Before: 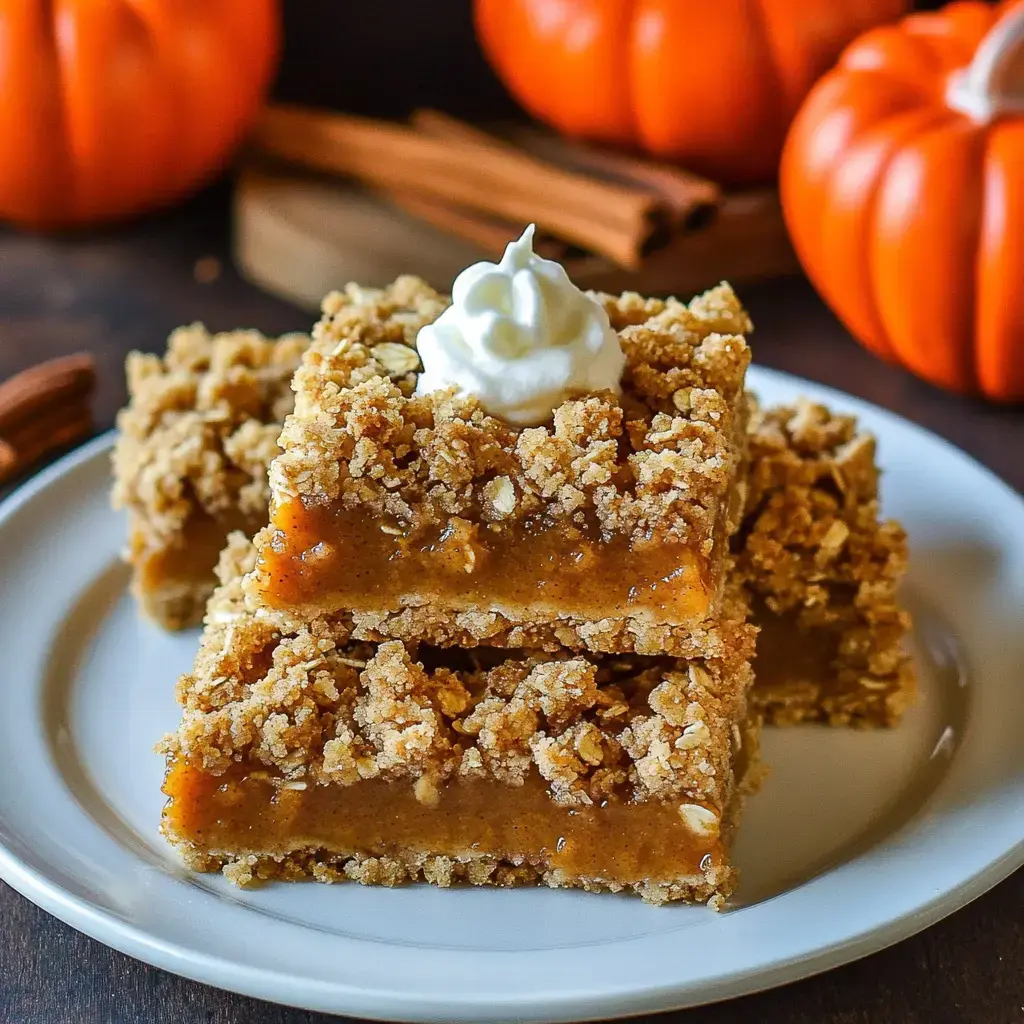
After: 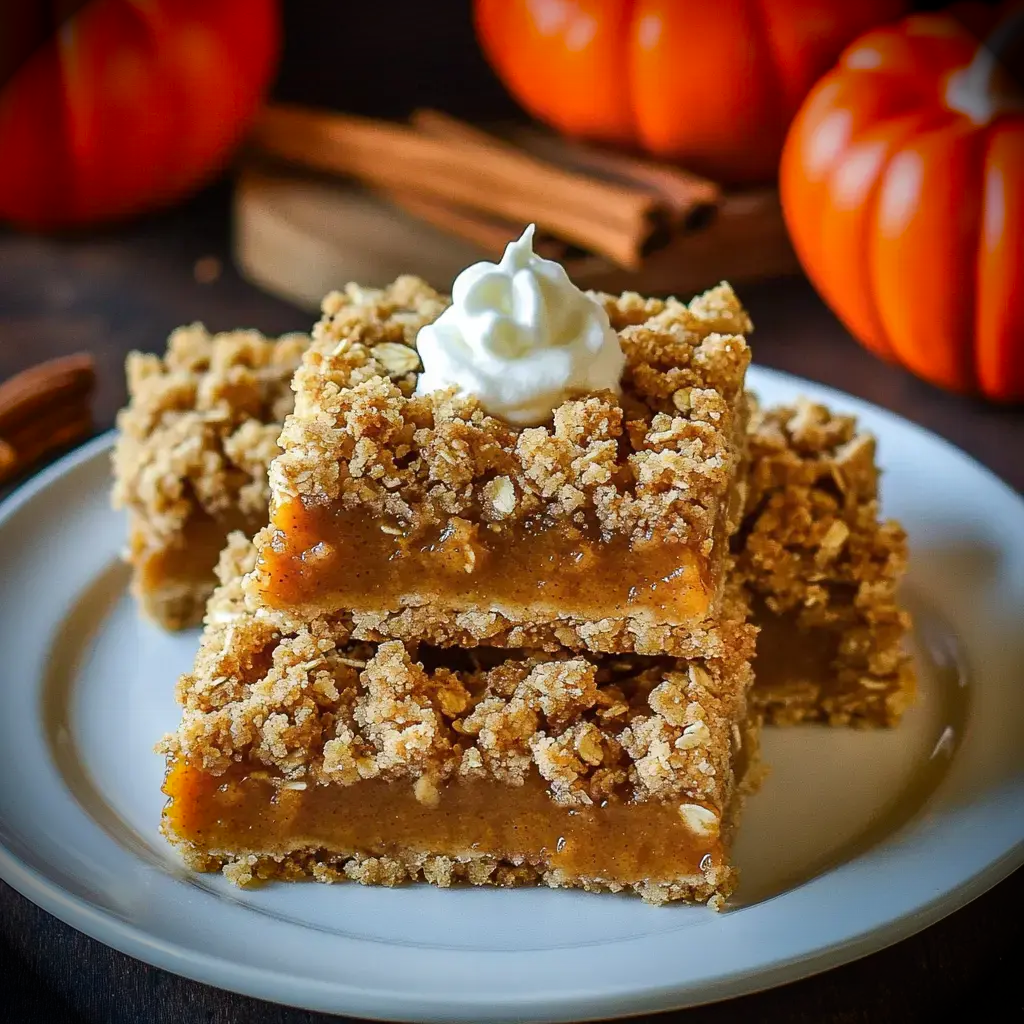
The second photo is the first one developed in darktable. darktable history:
vignetting: brightness -0.987, saturation 0.492, automatic ratio true
